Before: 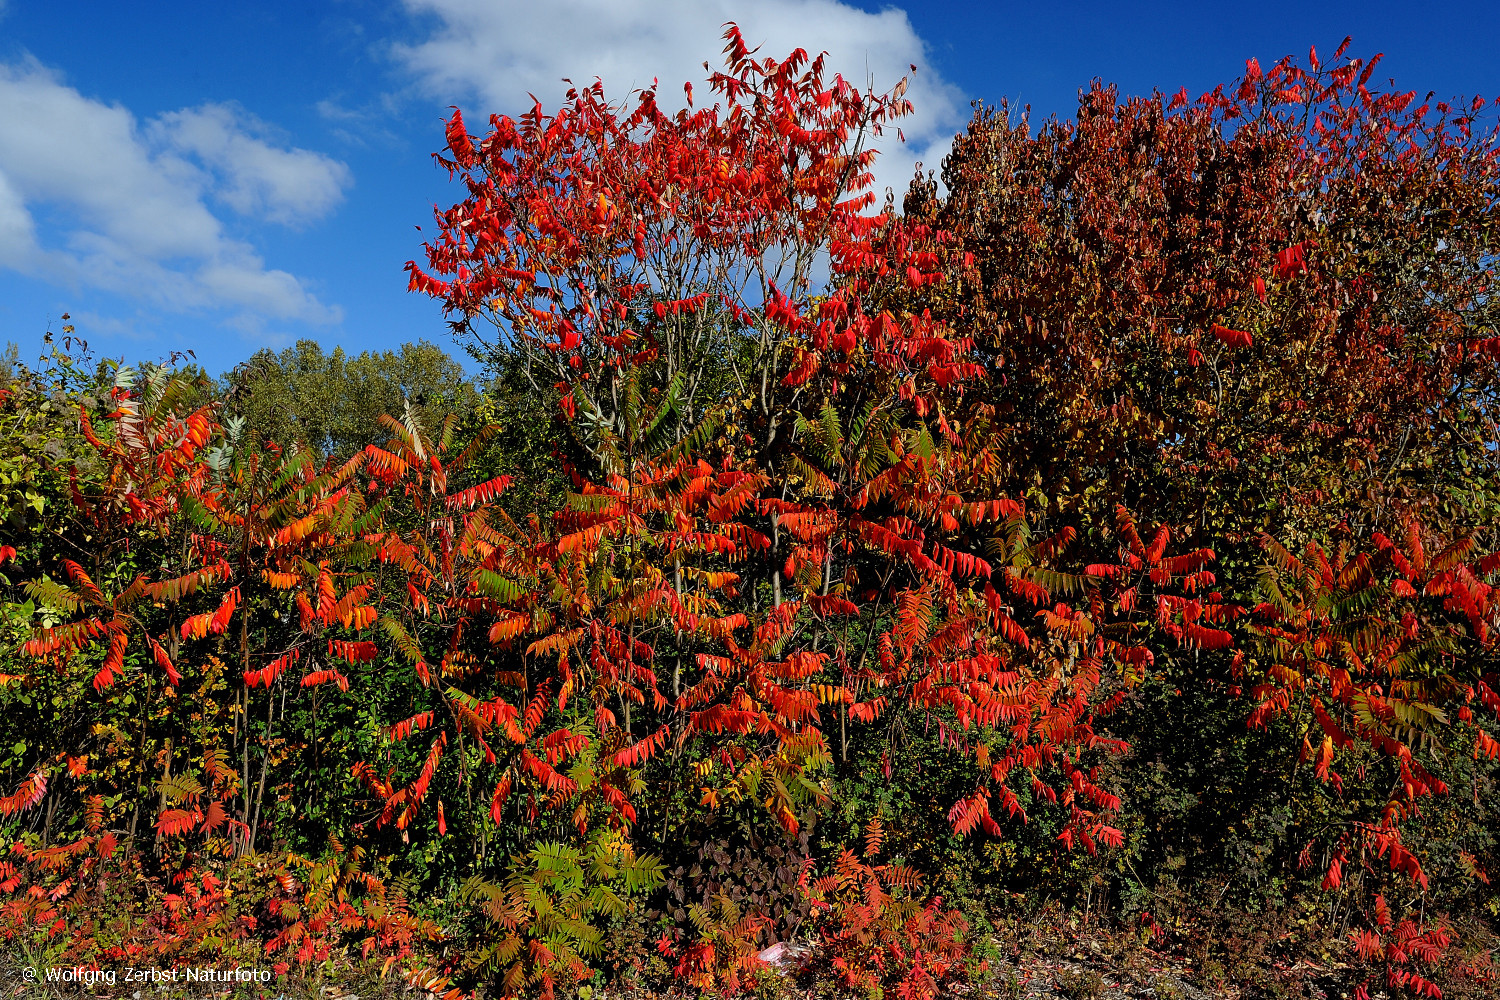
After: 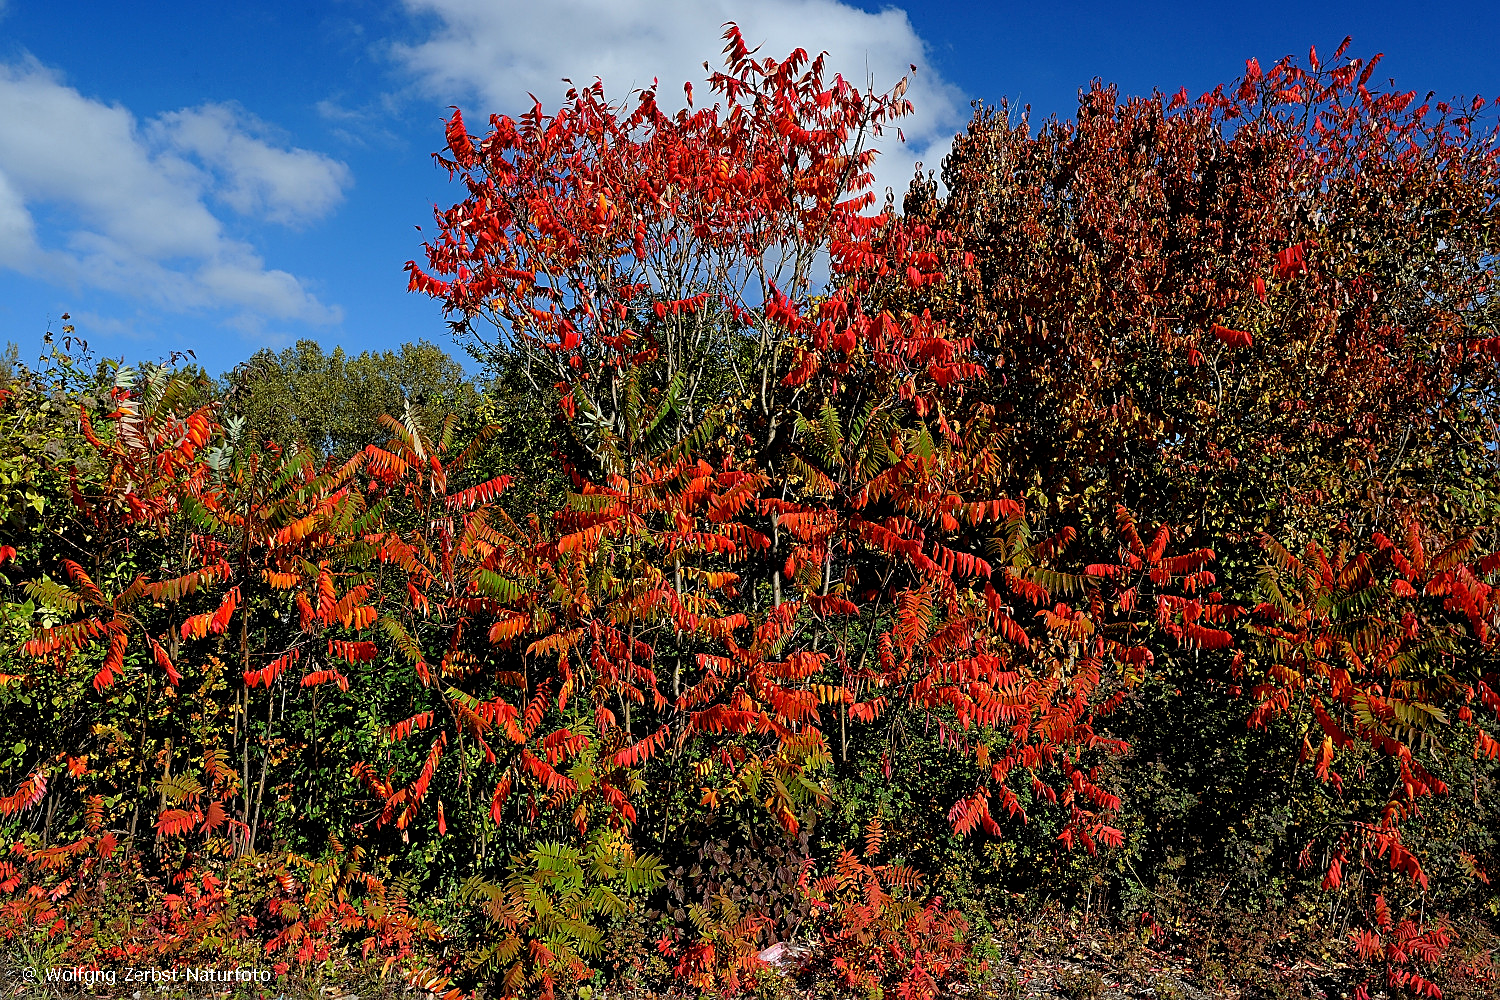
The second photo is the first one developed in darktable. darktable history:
sharpen: on, module defaults
exposure: black level correction 0.002, compensate highlight preservation false
white balance: emerald 1
